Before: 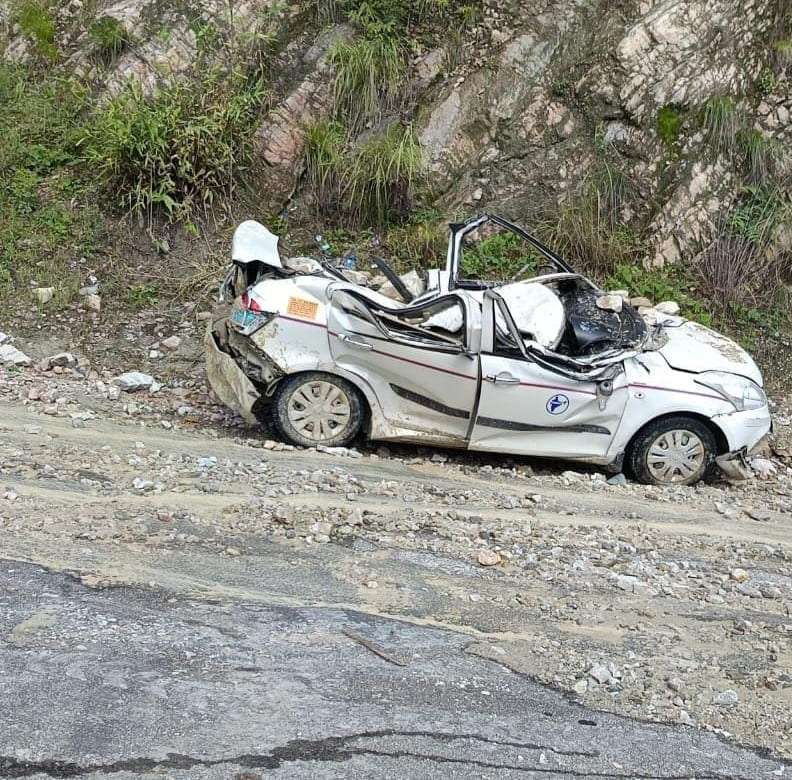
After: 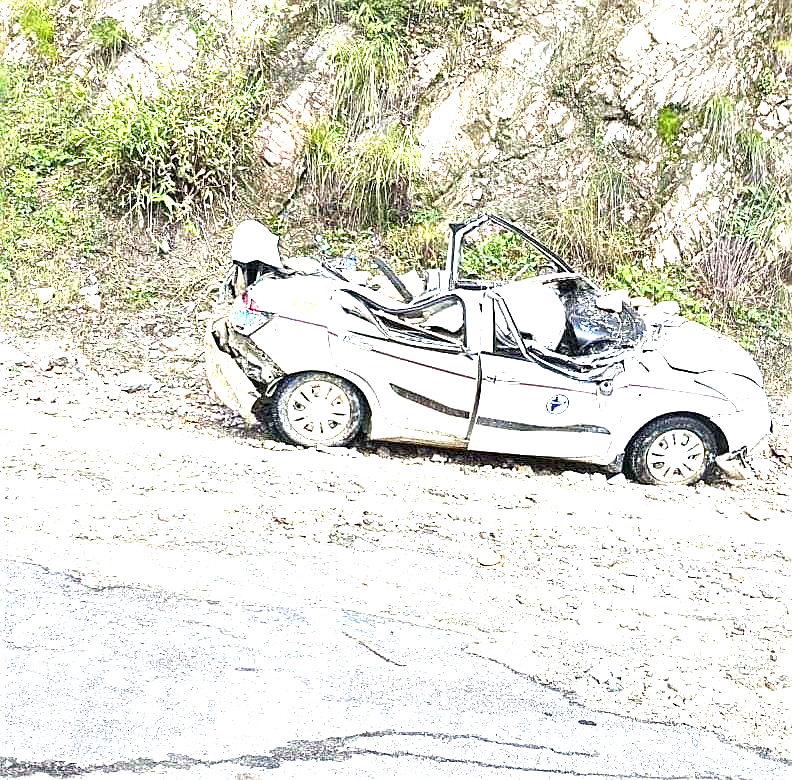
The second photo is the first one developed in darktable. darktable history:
sharpen: on, module defaults
exposure: black level correction 0, exposure 2.327 EV, compensate exposure bias true, compensate highlight preservation false
